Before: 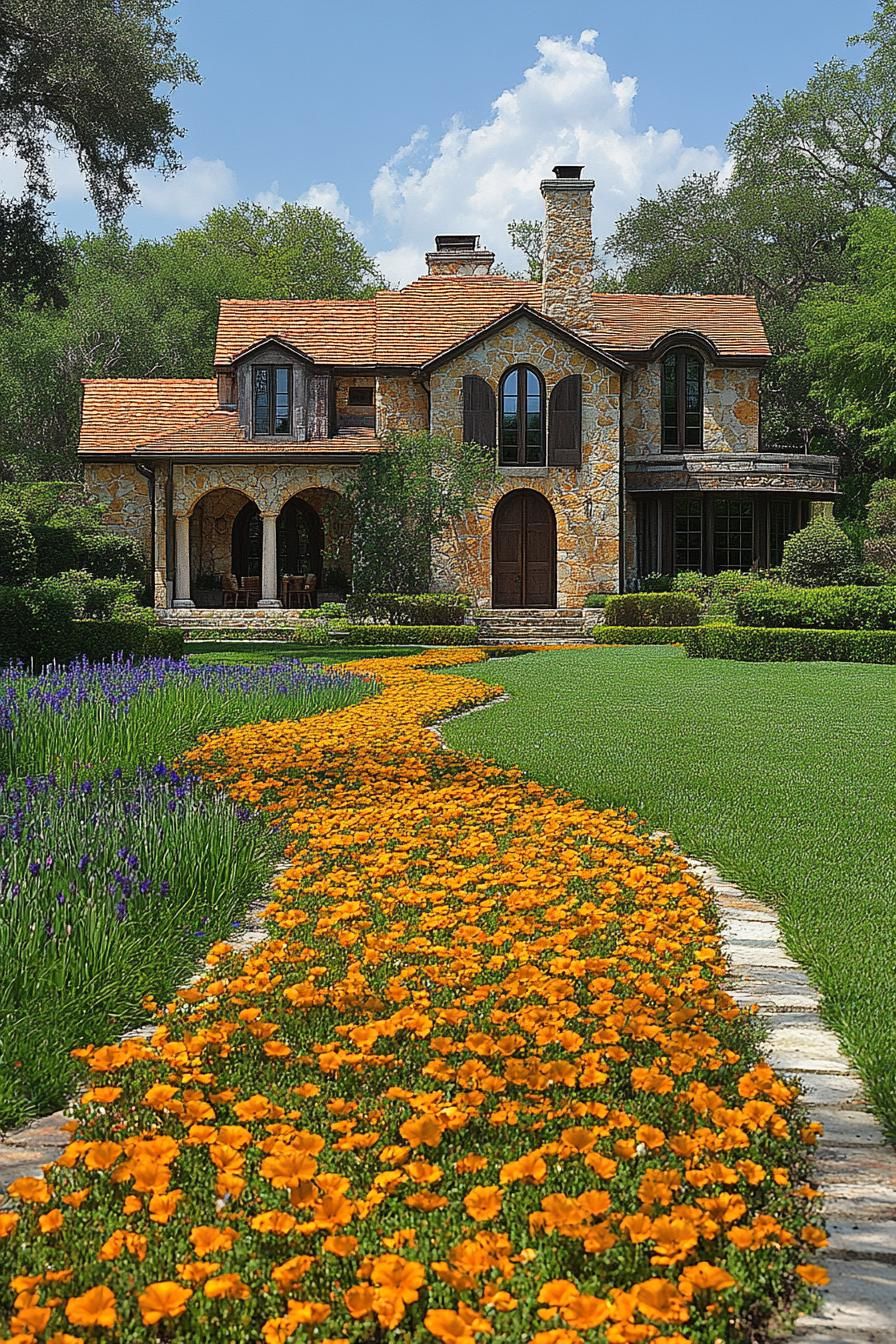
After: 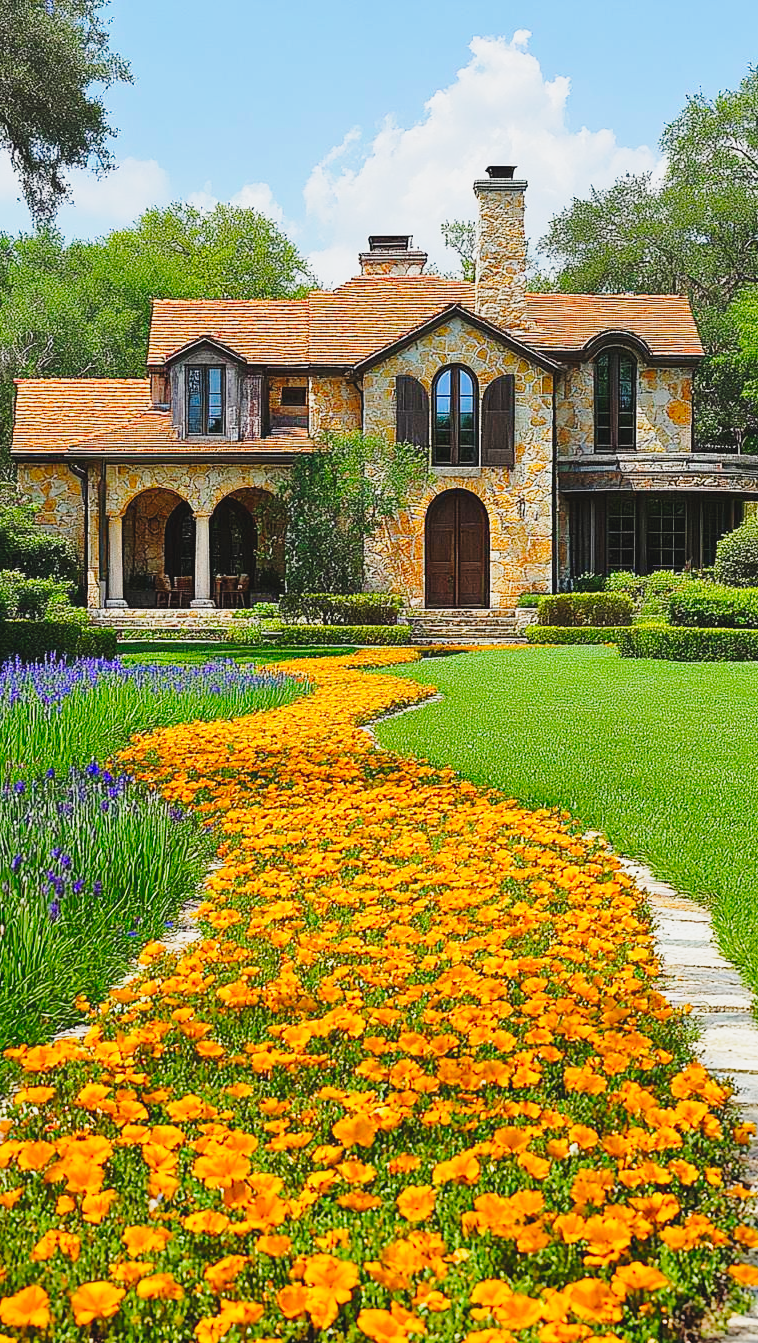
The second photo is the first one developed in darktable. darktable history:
color balance rgb: global offset › luminance -0.265%, linear chroma grading › shadows 18.832%, linear chroma grading › highlights 3.925%, linear chroma grading › mid-tones 10.275%, perceptual saturation grading › global saturation 0.722%, perceptual brilliance grading › global brilliance 2.752%, perceptual brilliance grading › highlights -2.744%, perceptual brilliance grading › shadows 2.583%
crop: left 7.488%, right 7.864%
contrast brightness saturation: contrast -0.094, brightness 0.043, saturation 0.084
base curve: curves: ch0 [(0, 0) (0.028, 0.03) (0.121, 0.232) (0.46, 0.748) (0.859, 0.968) (1, 1)], preserve colors none
contrast equalizer: y [[0.526, 0.53, 0.532, 0.532, 0.53, 0.525], [0.5 ×6], [0.5 ×6], [0 ×6], [0 ×6]], mix 0.168
